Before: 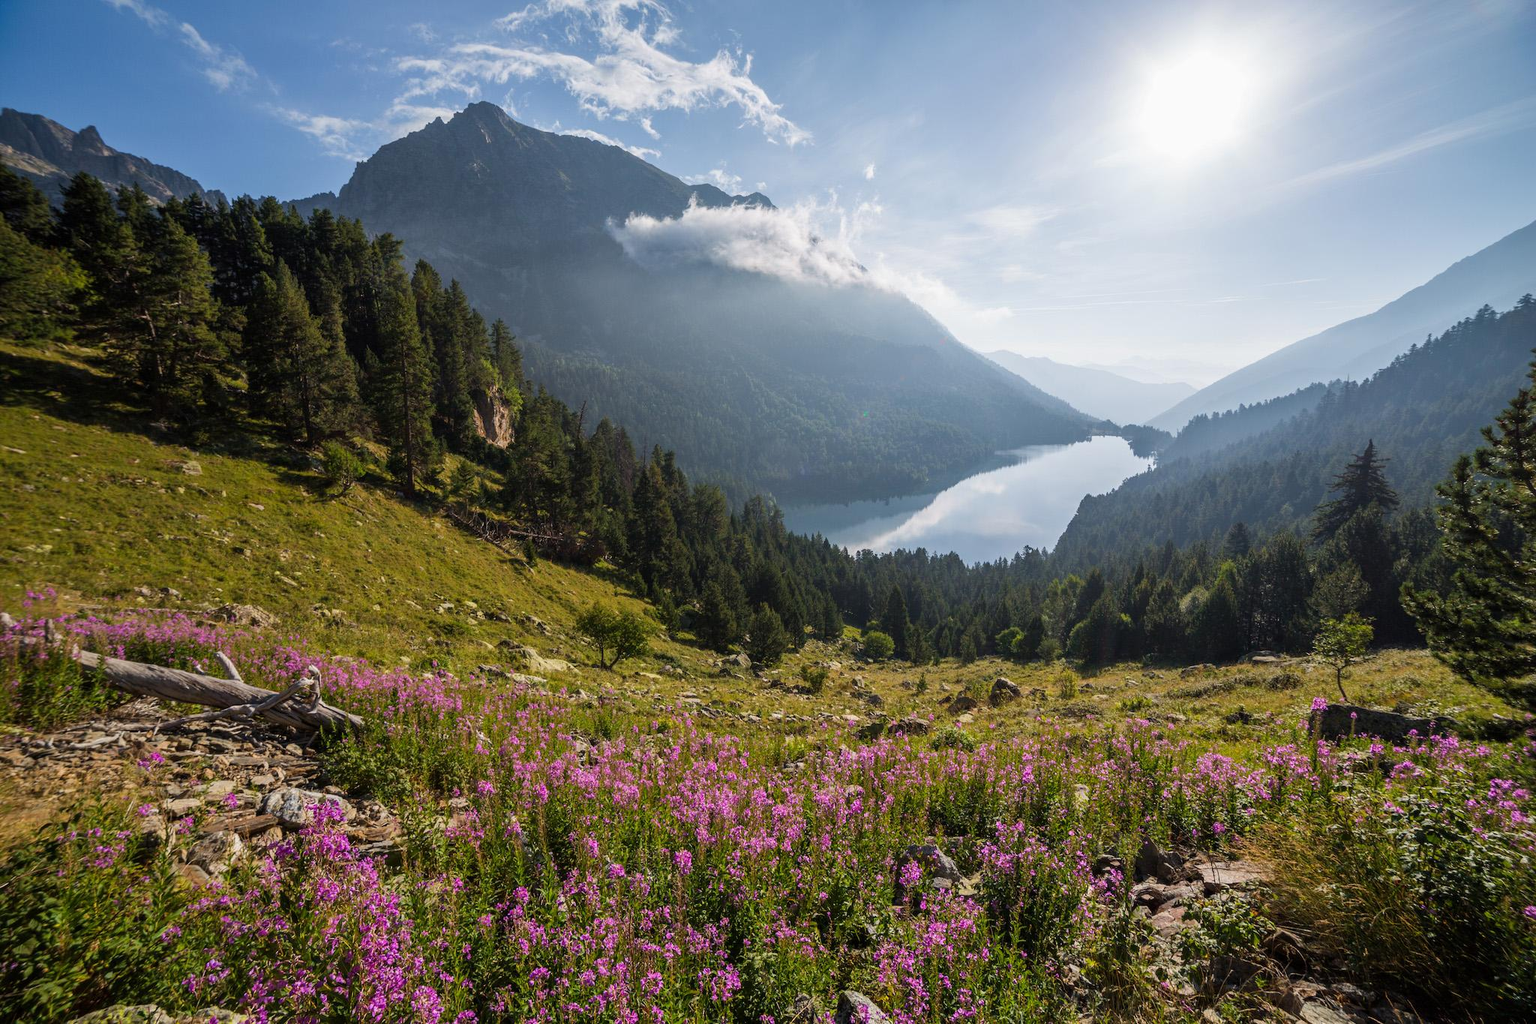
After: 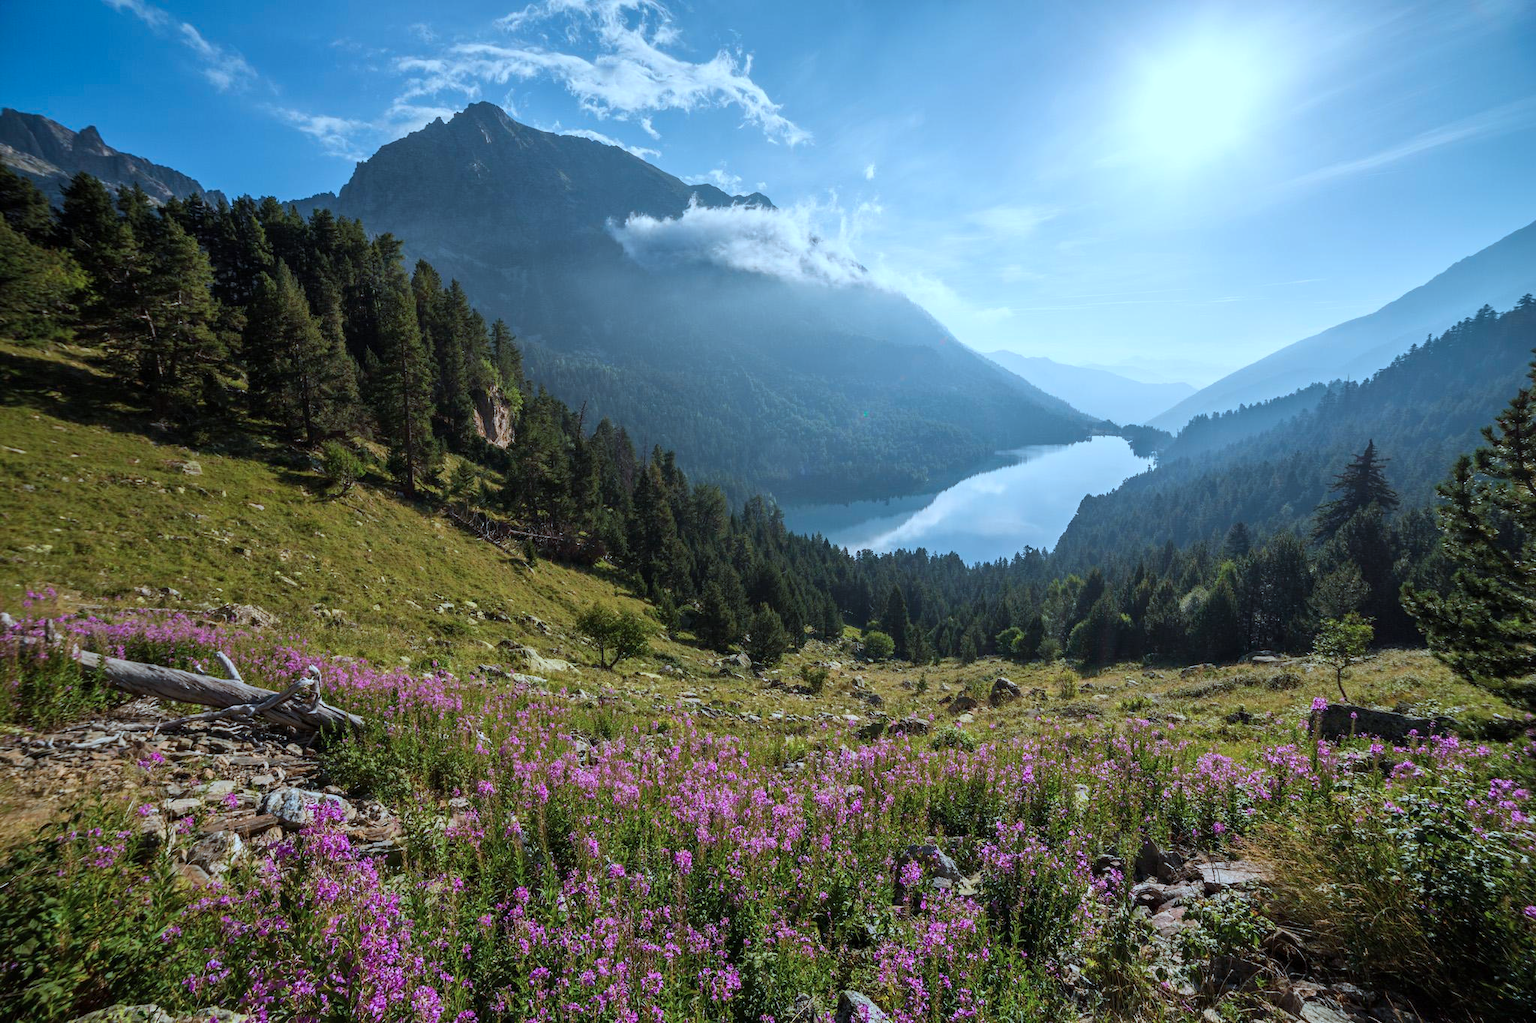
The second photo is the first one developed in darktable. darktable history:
color correction: highlights a* -9.8, highlights b* -21.87
local contrast: mode bilateral grid, contrast 15, coarseness 36, detail 104%, midtone range 0.2
